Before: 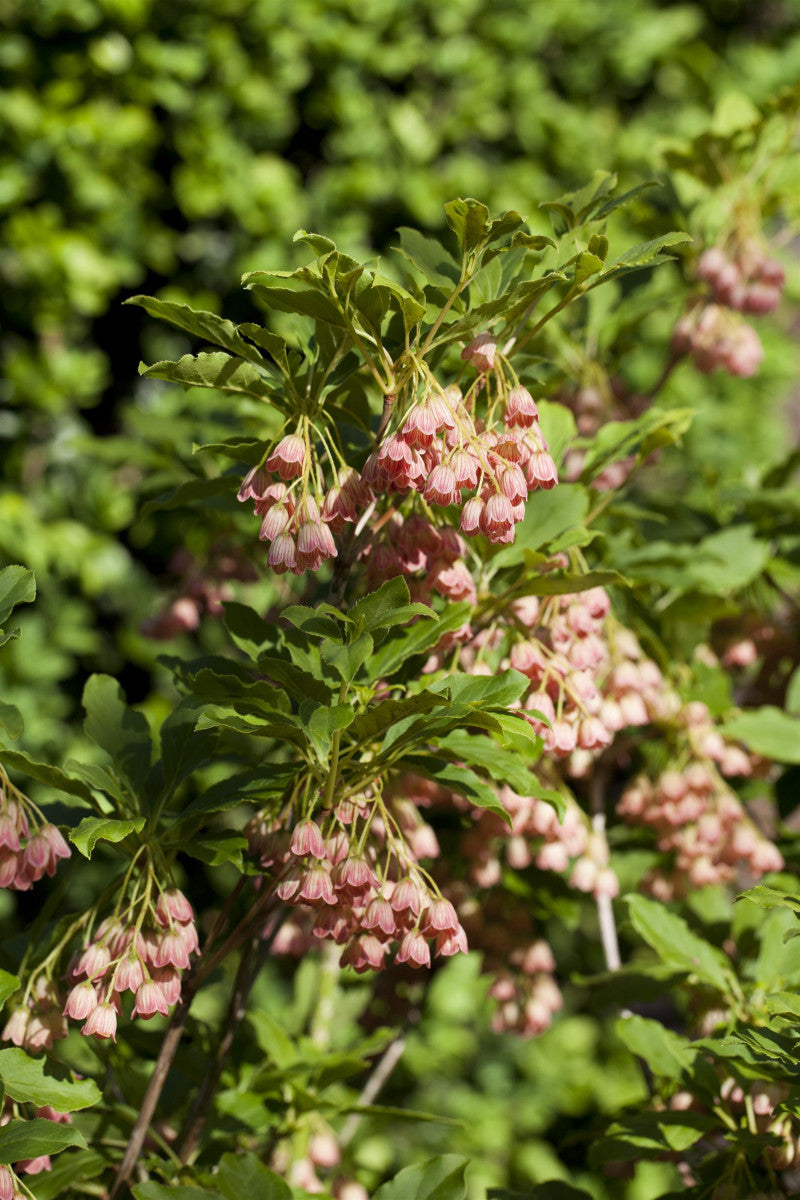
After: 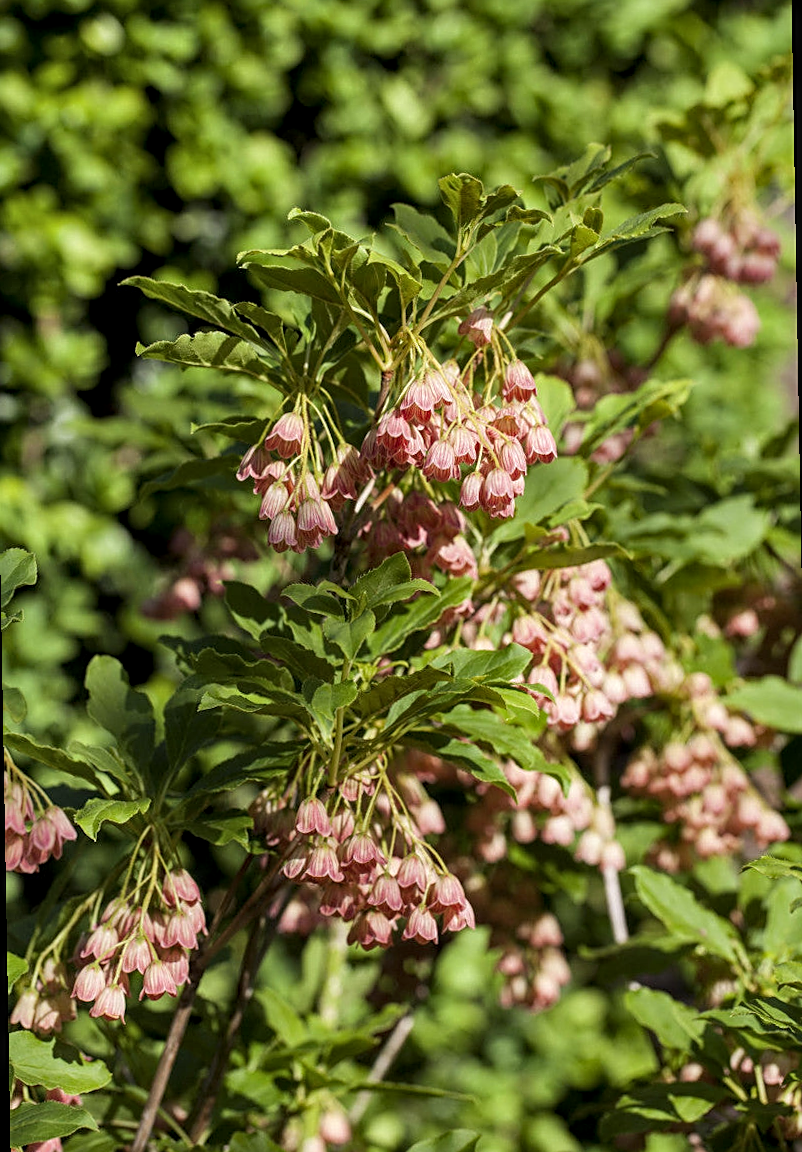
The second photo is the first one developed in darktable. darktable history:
local contrast: on, module defaults
shadows and highlights: shadows 37.27, highlights -28.18, soften with gaussian
rotate and perspective: rotation -1°, crop left 0.011, crop right 0.989, crop top 0.025, crop bottom 0.975
sharpen: on, module defaults
